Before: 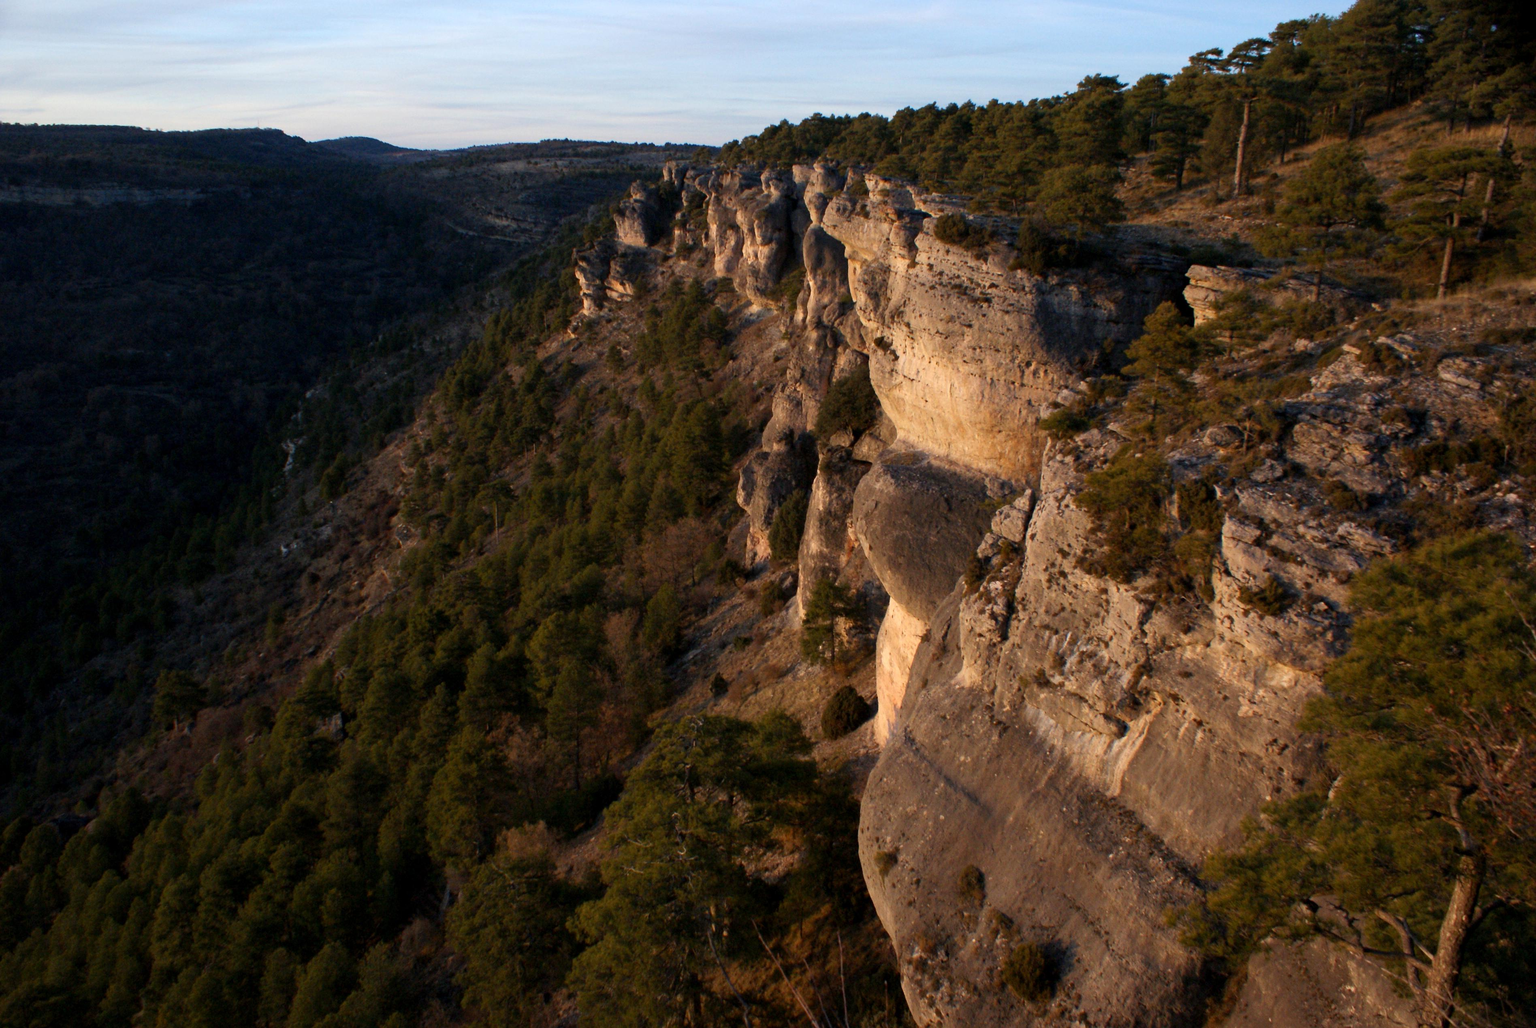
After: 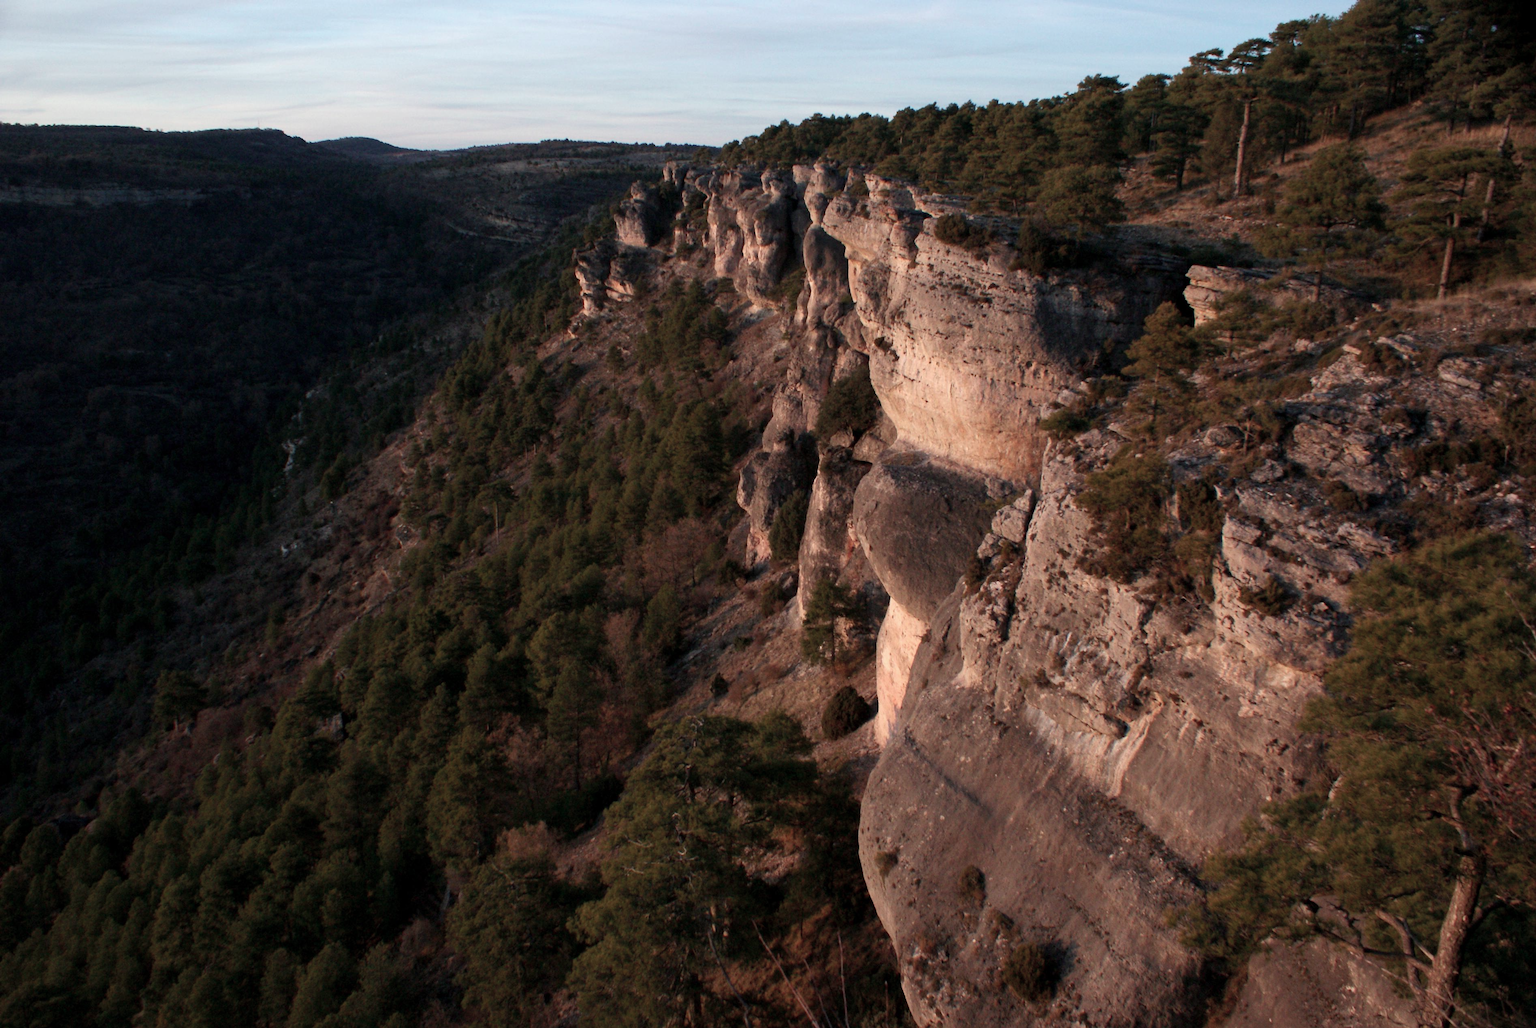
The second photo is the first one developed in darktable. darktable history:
tone equalizer: on, module defaults
color contrast: blue-yellow contrast 0.62
